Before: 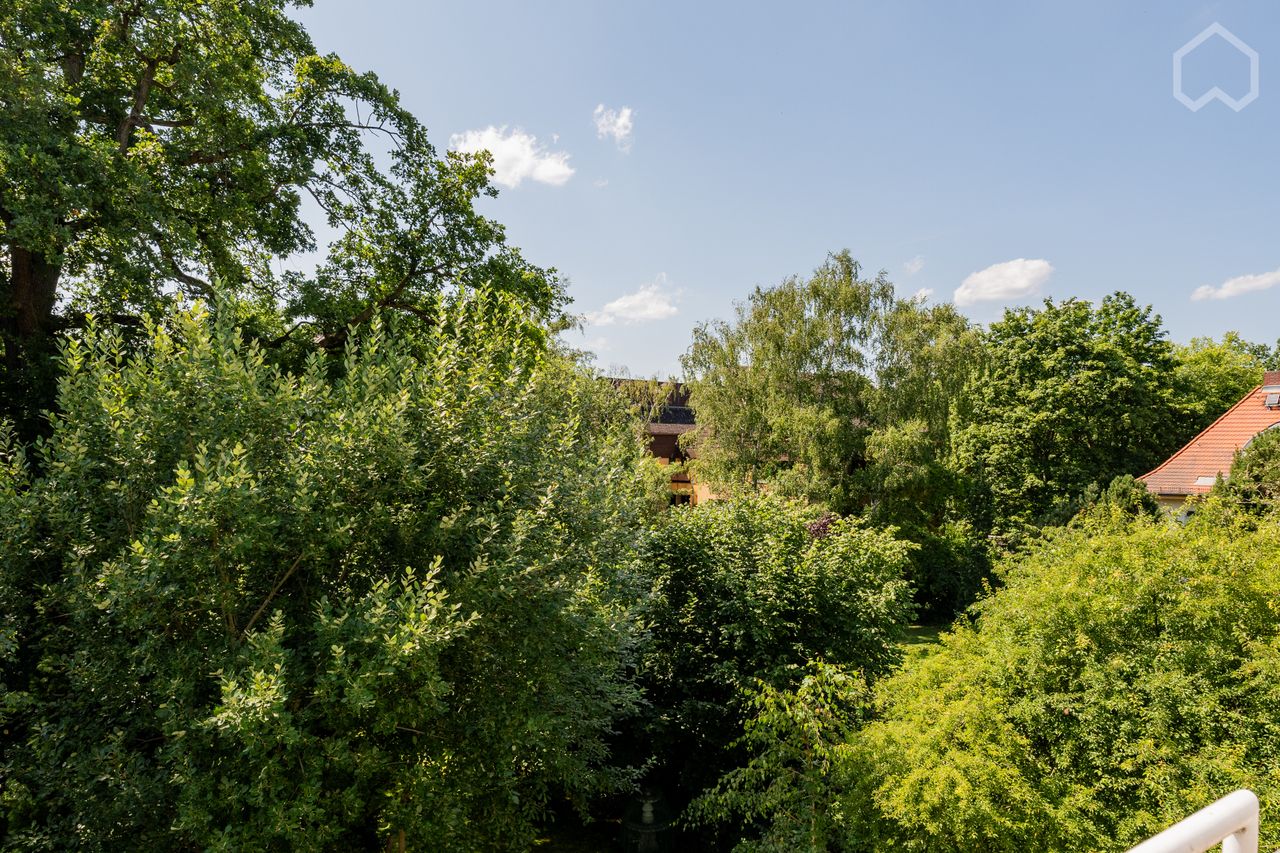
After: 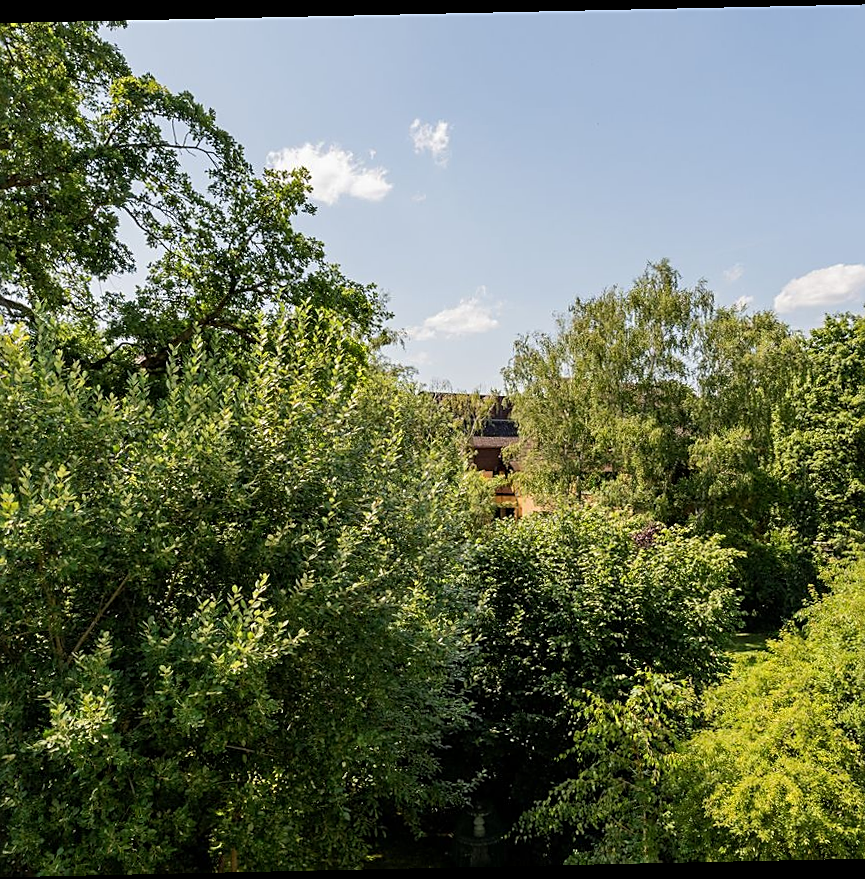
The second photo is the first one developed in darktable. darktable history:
sharpen: on, module defaults
levels: mode automatic, black 0.023%, white 99.97%, levels [0.062, 0.494, 0.925]
crop and rotate: left 14.385%, right 18.948%
rotate and perspective: rotation -1.24°, automatic cropping off
